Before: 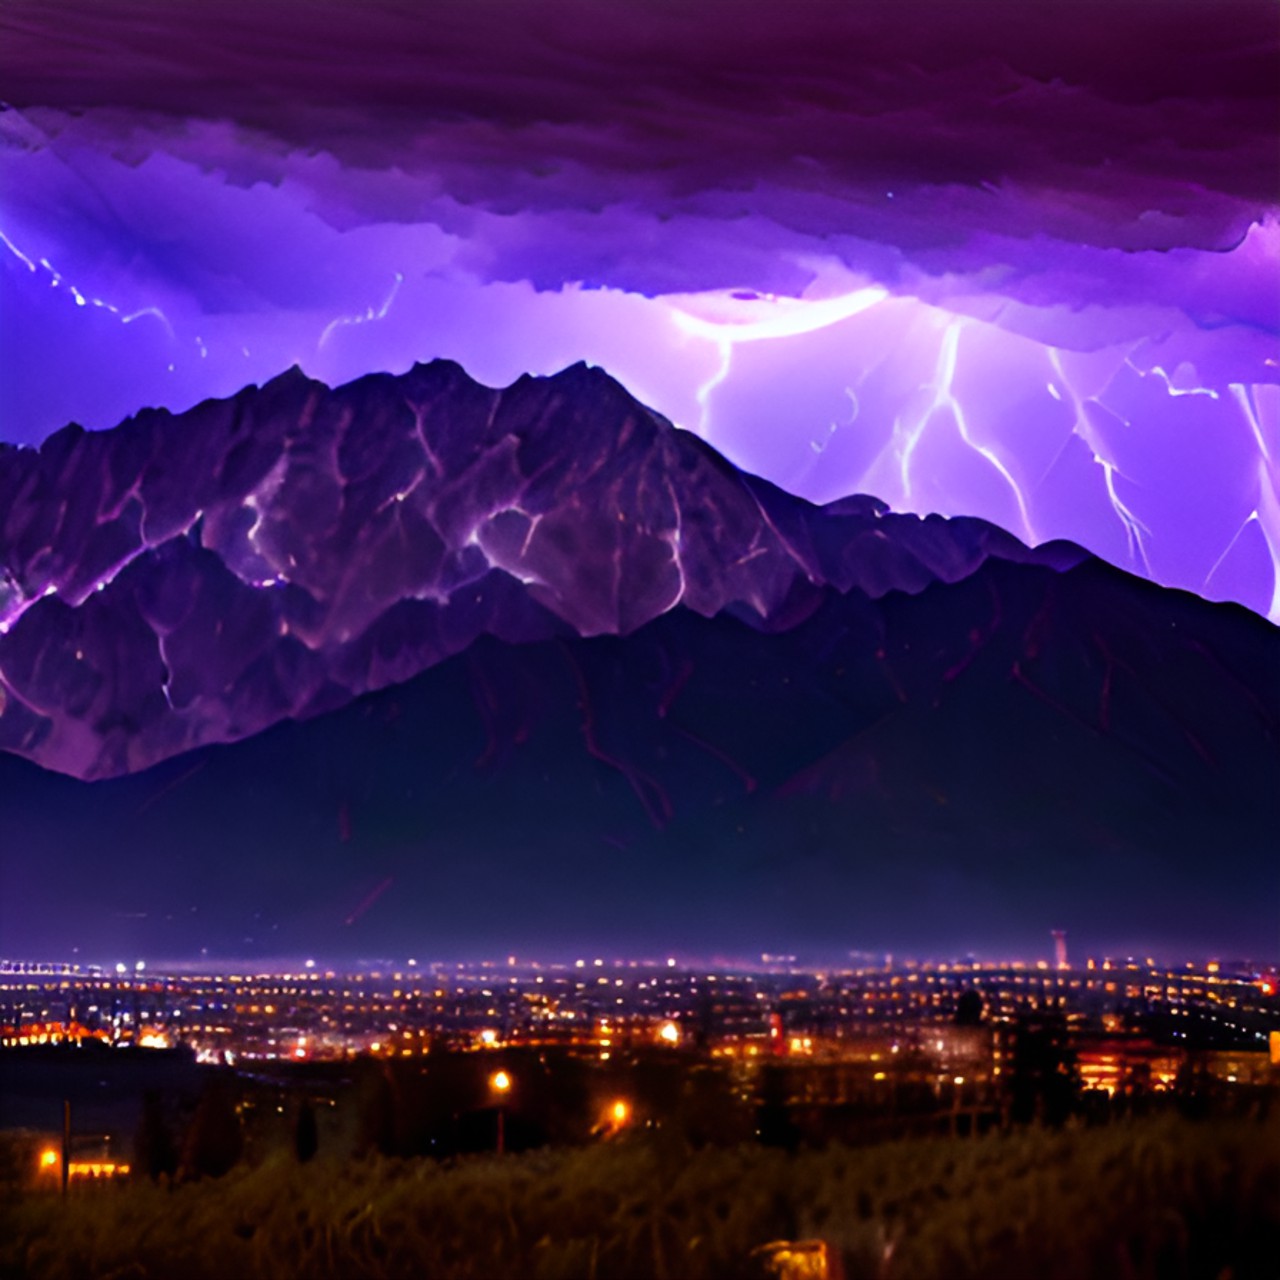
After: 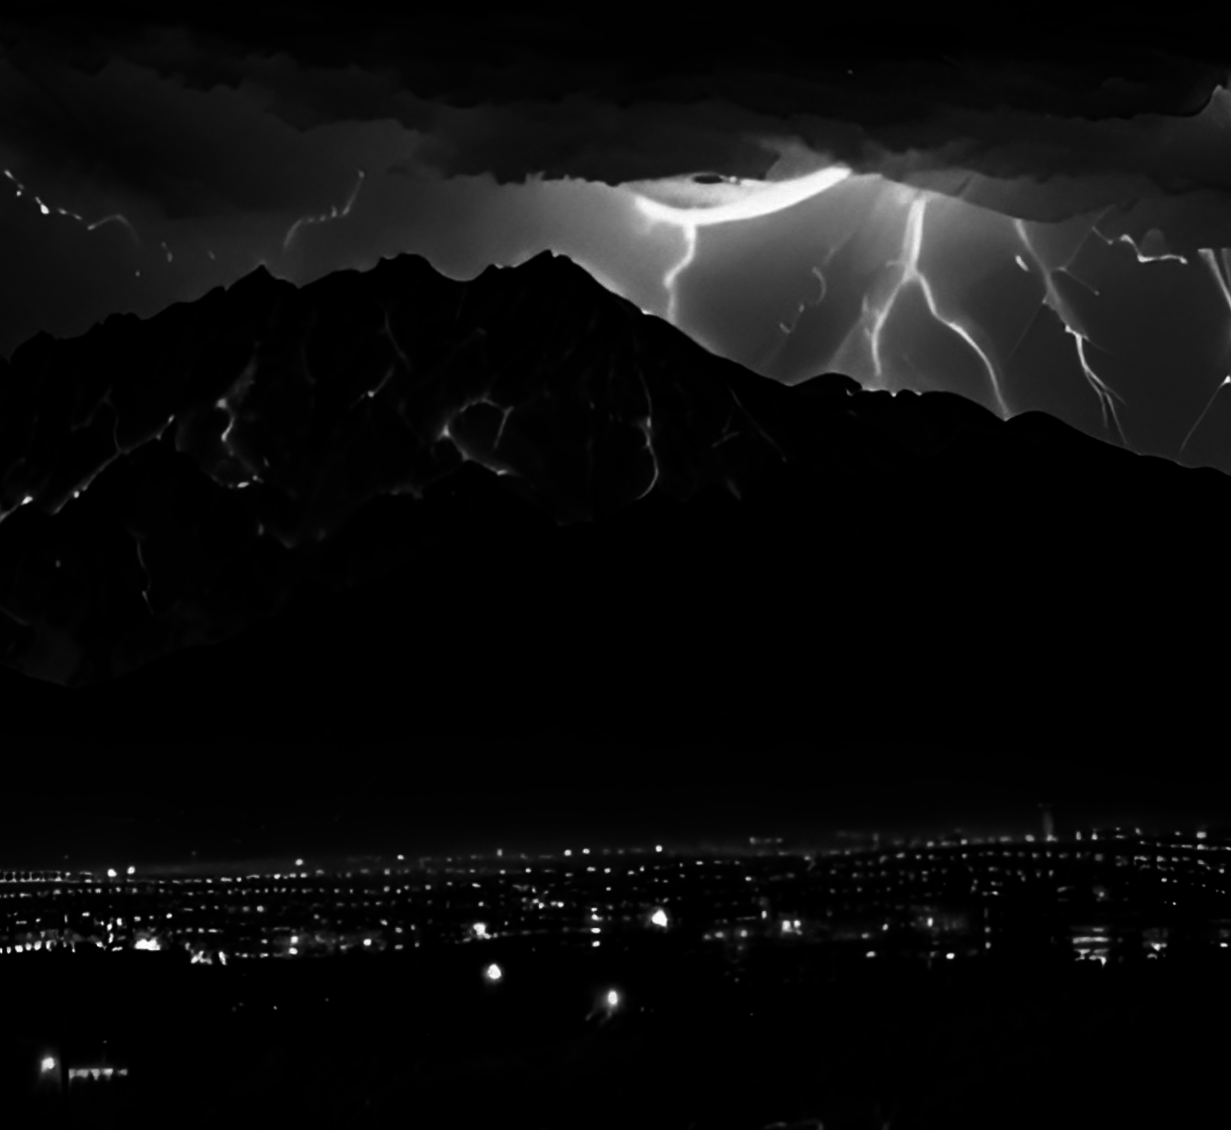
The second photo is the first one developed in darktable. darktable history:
crop and rotate: top 6.25%
color balance: input saturation 99%
rotate and perspective: rotation -2.12°, lens shift (vertical) 0.009, lens shift (horizontal) -0.008, automatic cropping original format, crop left 0.036, crop right 0.964, crop top 0.05, crop bottom 0.959
contrast brightness saturation: contrast 0.02, brightness -1, saturation -1
